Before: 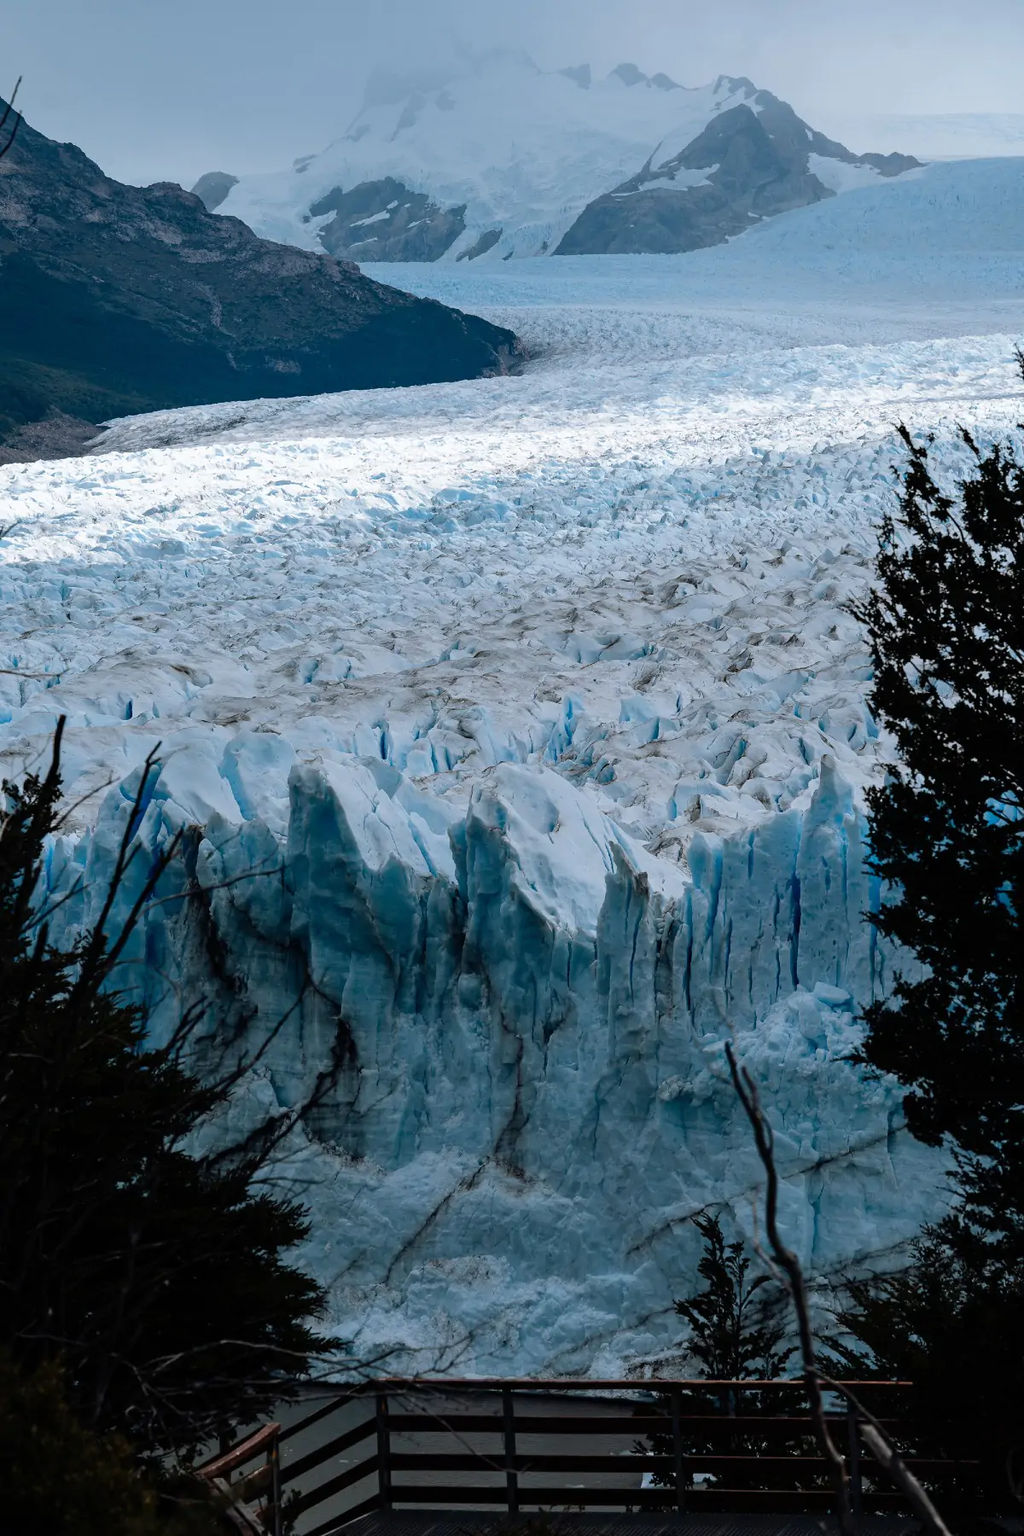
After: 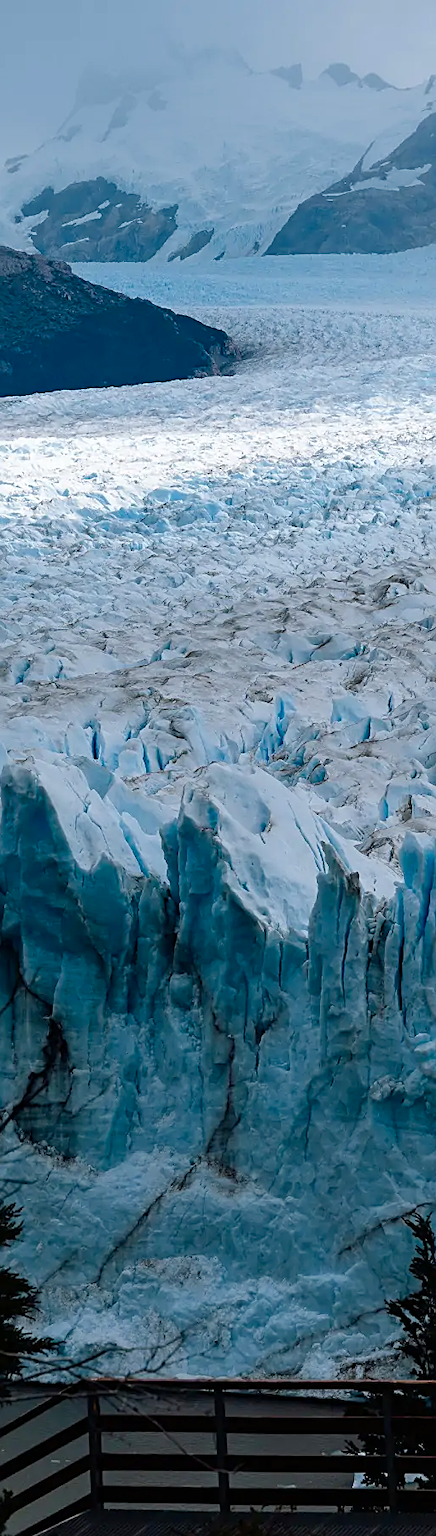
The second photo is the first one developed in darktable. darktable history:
color balance rgb: perceptual saturation grading › global saturation 13.768%, perceptual saturation grading › highlights -25.206%, perceptual saturation grading › shadows 25.016%, global vibrance 20%
sharpen: on, module defaults
crop: left 28.226%, right 29.107%
